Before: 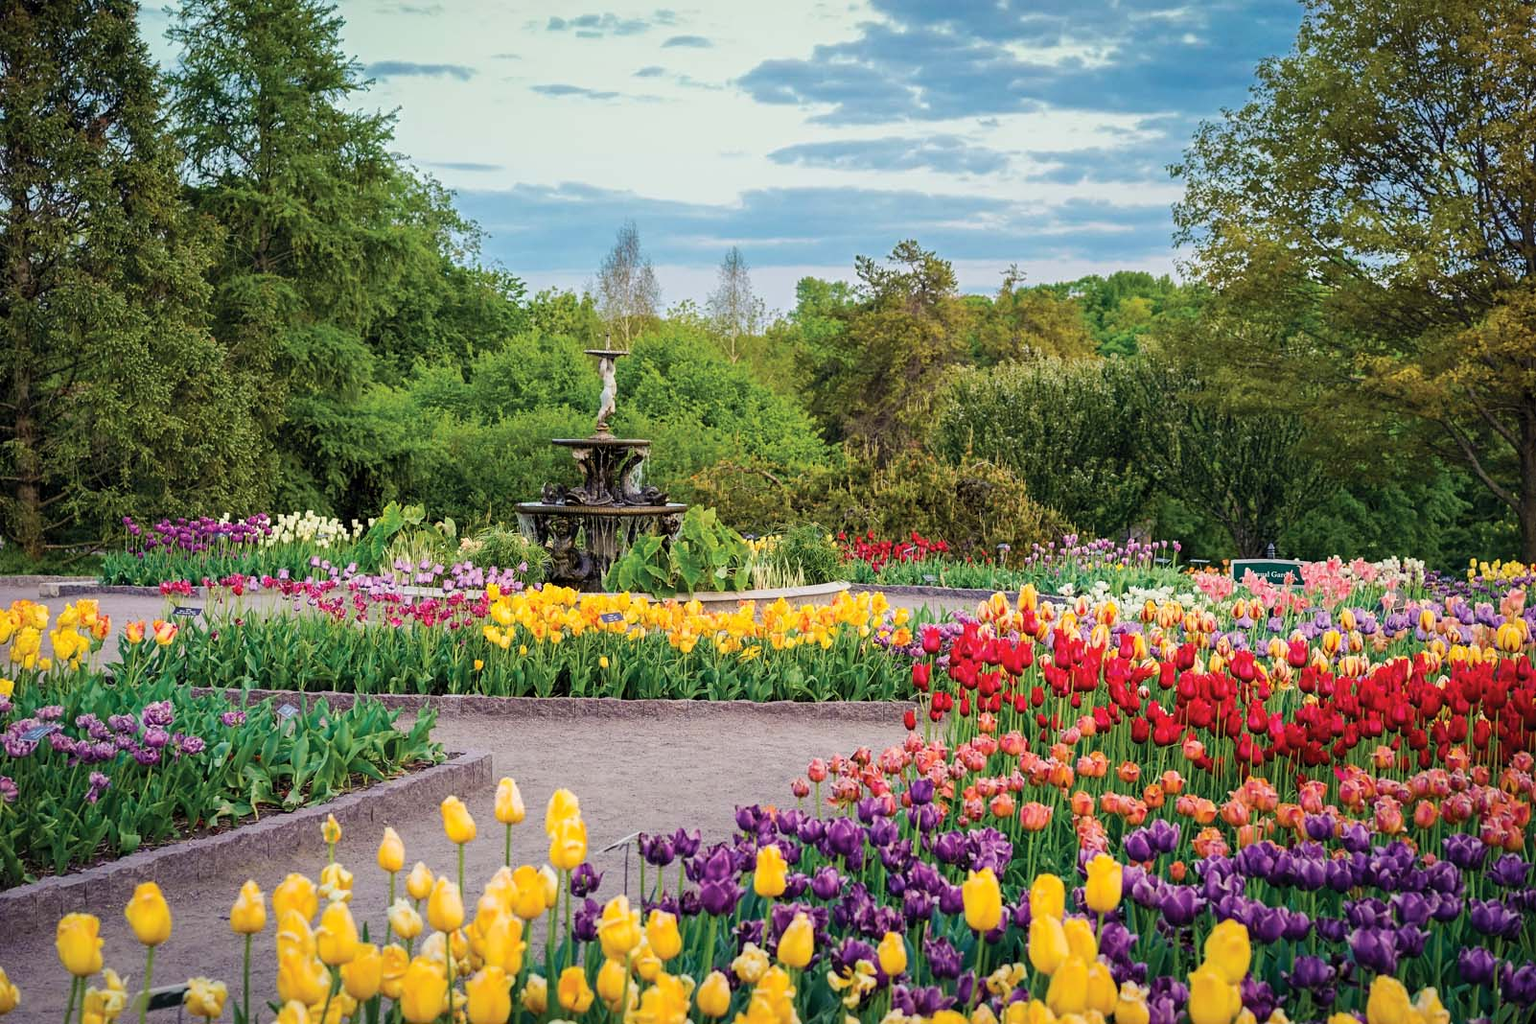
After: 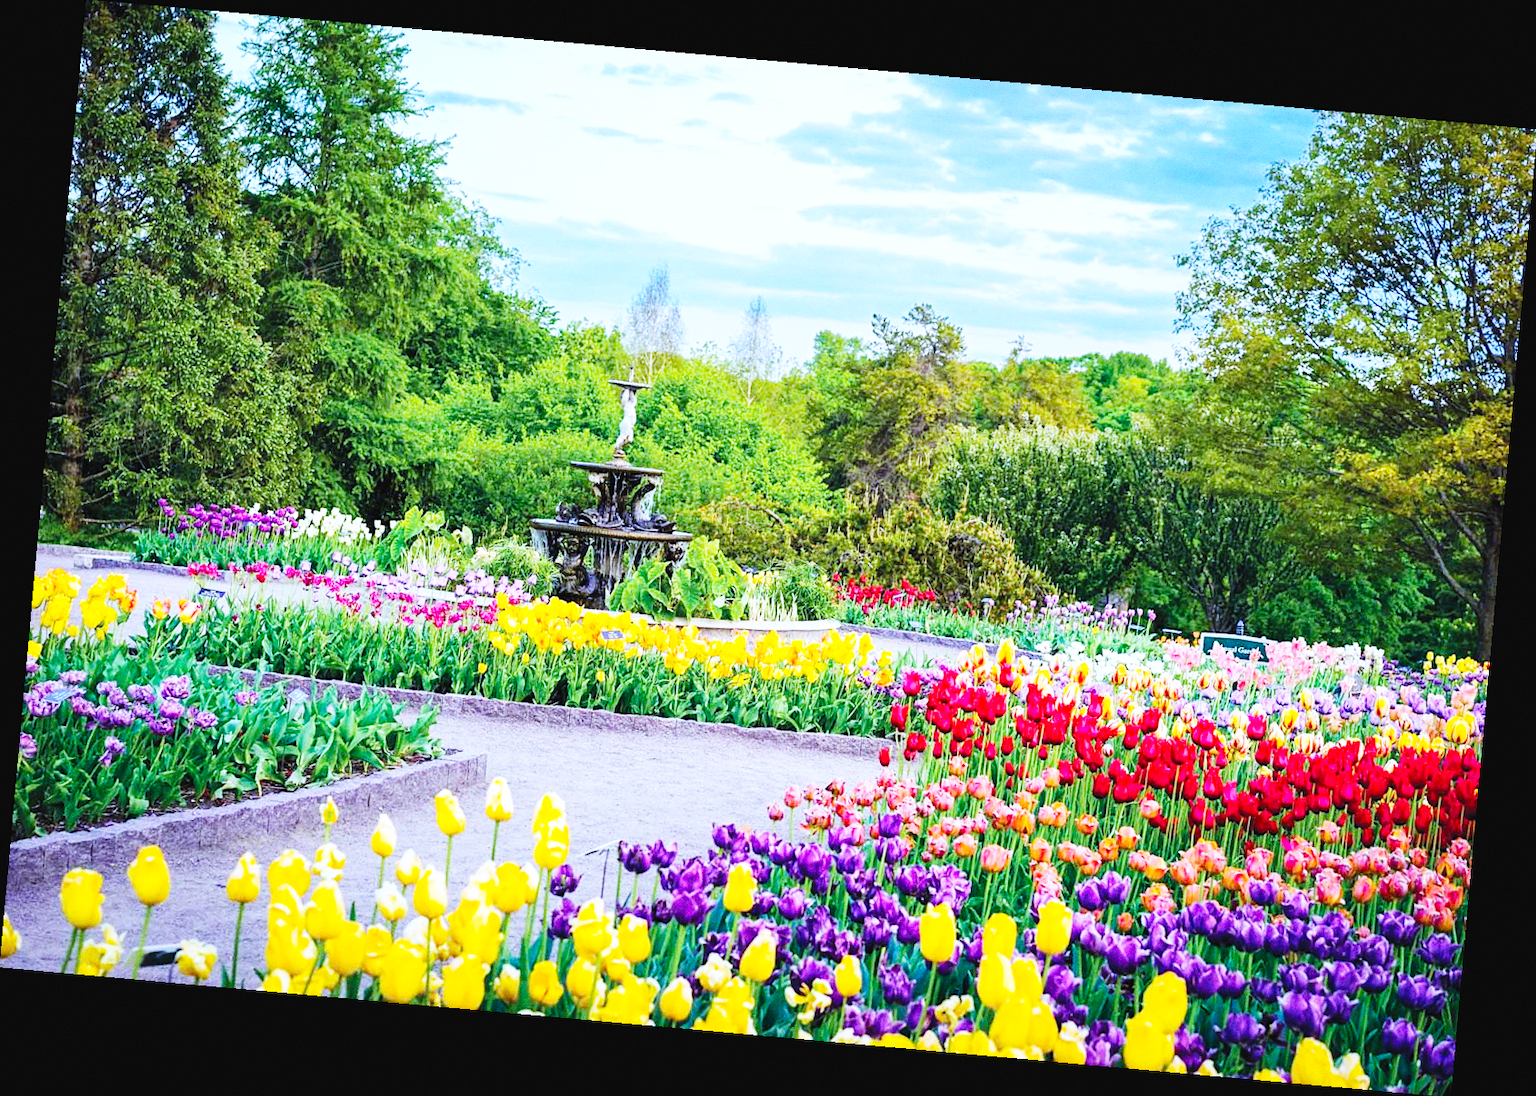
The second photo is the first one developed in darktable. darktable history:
color balance: output saturation 120%
base curve: curves: ch0 [(0, 0.003) (0.001, 0.002) (0.006, 0.004) (0.02, 0.022) (0.048, 0.086) (0.094, 0.234) (0.162, 0.431) (0.258, 0.629) (0.385, 0.8) (0.548, 0.918) (0.751, 0.988) (1, 1)], preserve colors none
grain: coarseness 0.09 ISO
white balance: red 0.871, blue 1.249
exposure: black level correction -0.005, exposure 0.054 EV, compensate highlight preservation false
rotate and perspective: rotation 5.12°, automatic cropping off
